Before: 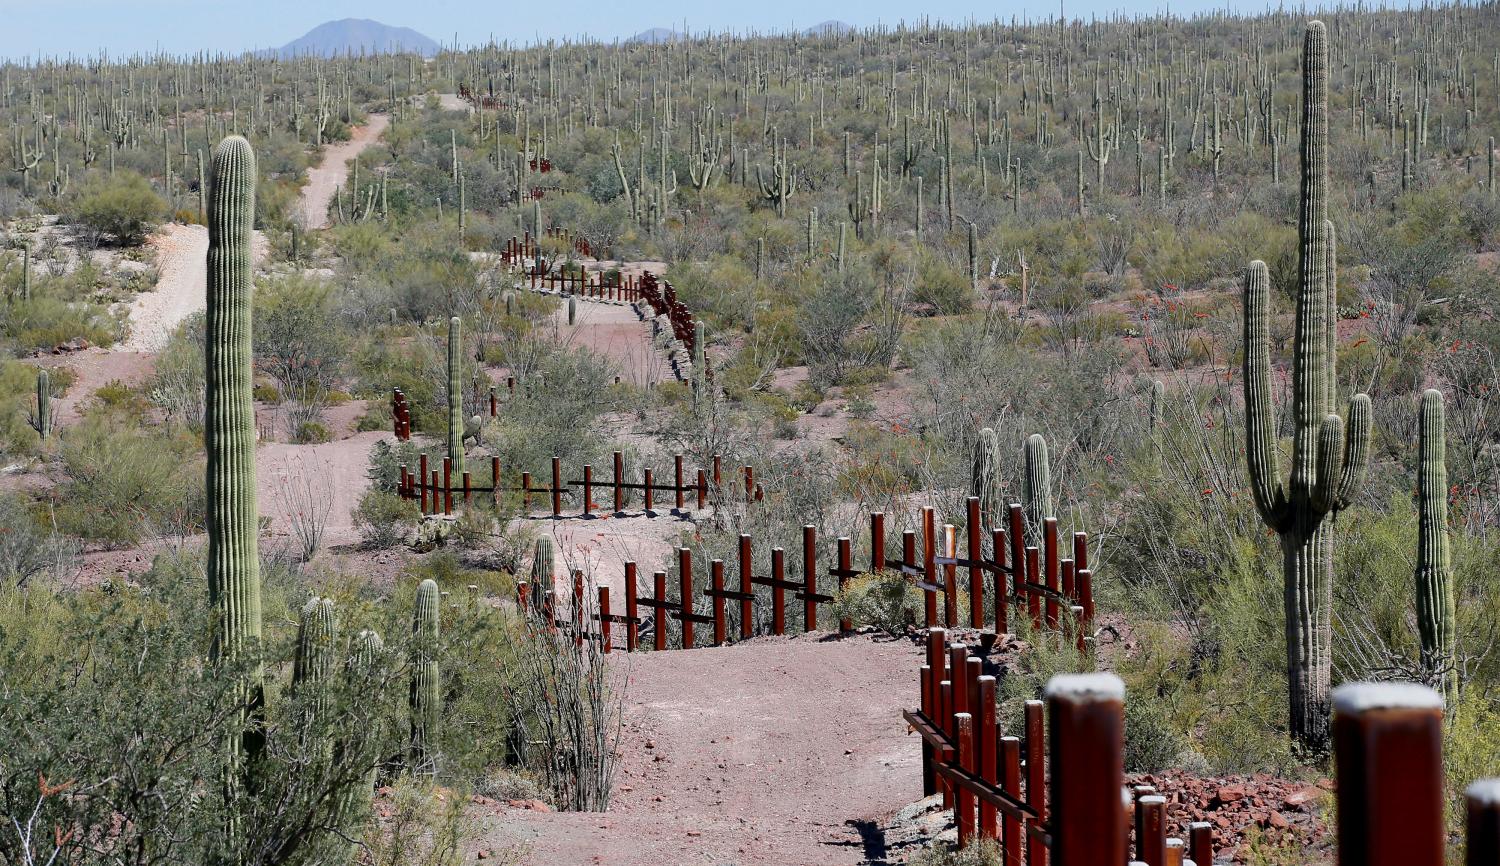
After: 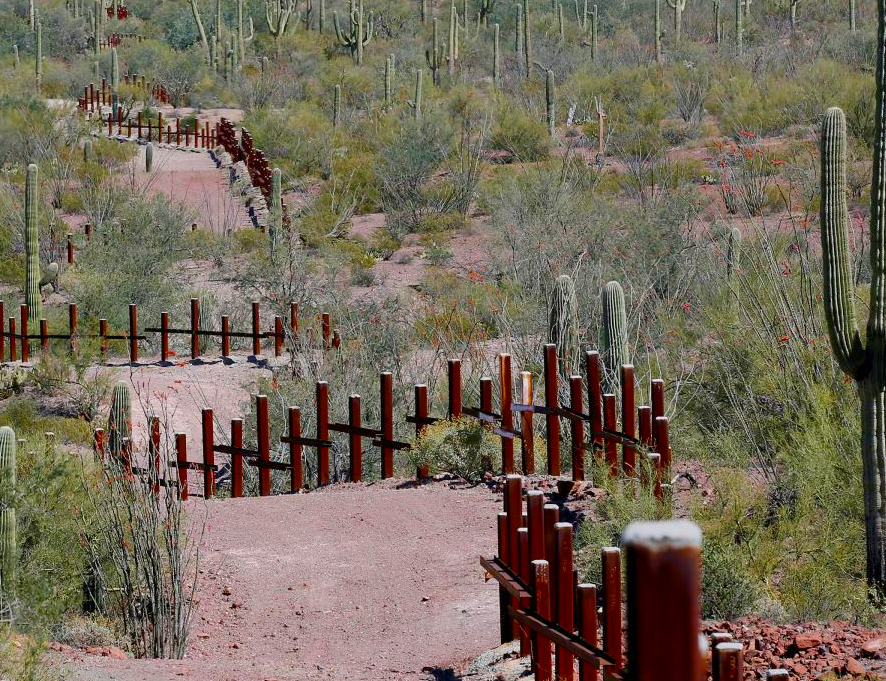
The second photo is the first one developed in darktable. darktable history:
color balance rgb: shadows lift › chroma 1%, shadows lift › hue 113°, highlights gain › chroma 0.2%, highlights gain › hue 333°, perceptual saturation grading › global saturation 20%, perceptual saturation grading › highlights -25%, perceptual saturation grading › shadows 25%, contrast -10%
velvia: on, module defaults
crop and rotate: left 28.256%, top 17.734%, right 12.656%, bottom 3.573%
